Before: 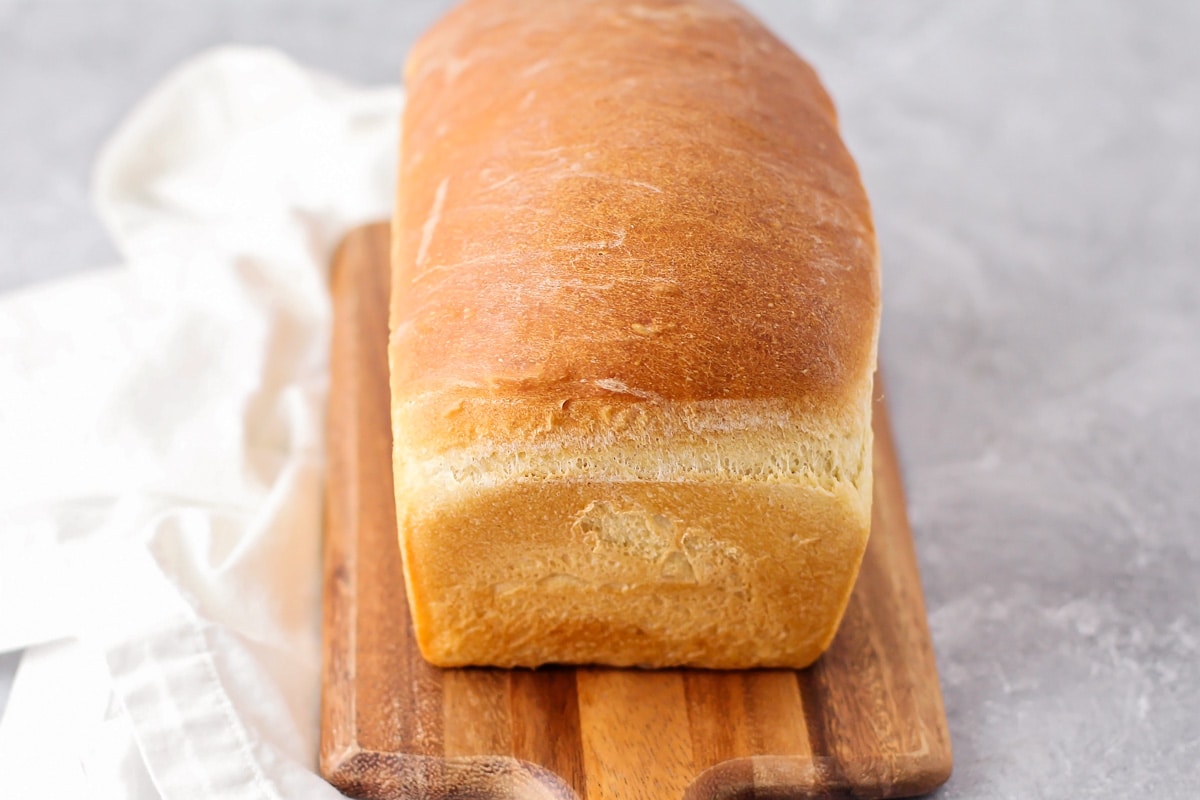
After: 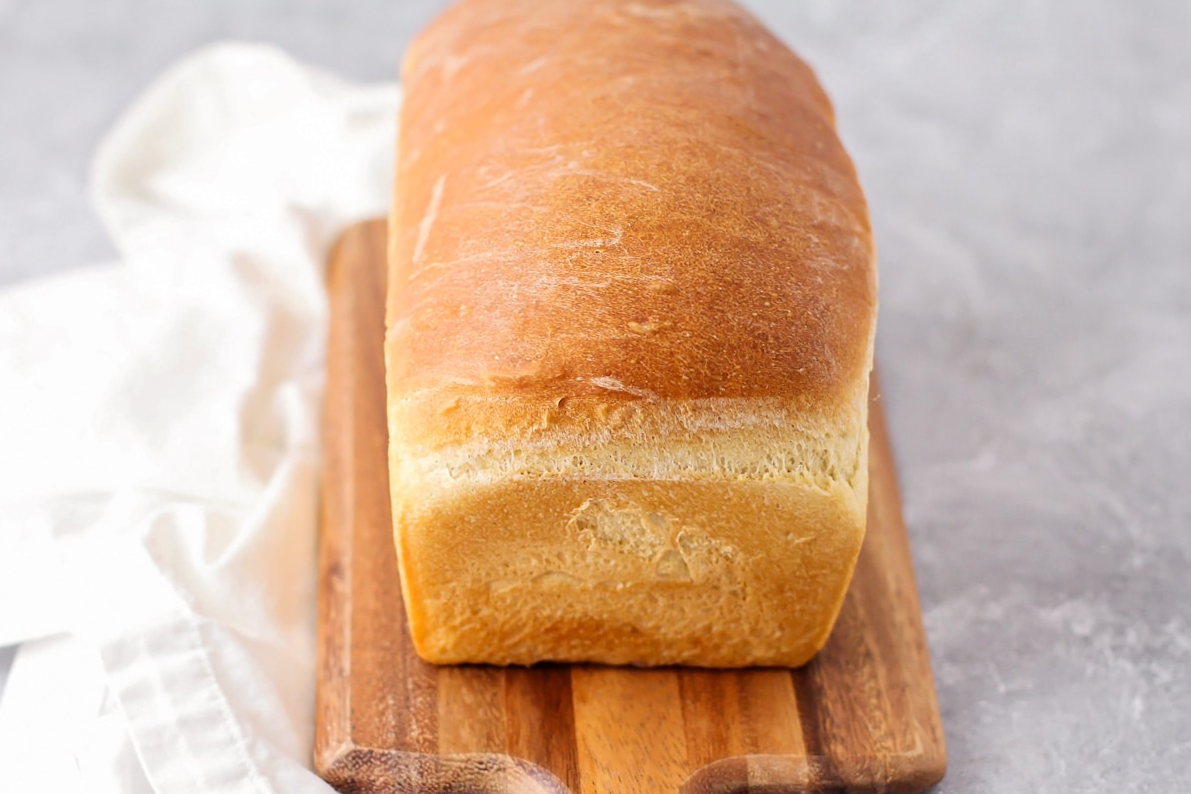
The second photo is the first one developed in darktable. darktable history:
crop and rotate: angle -0.286°
